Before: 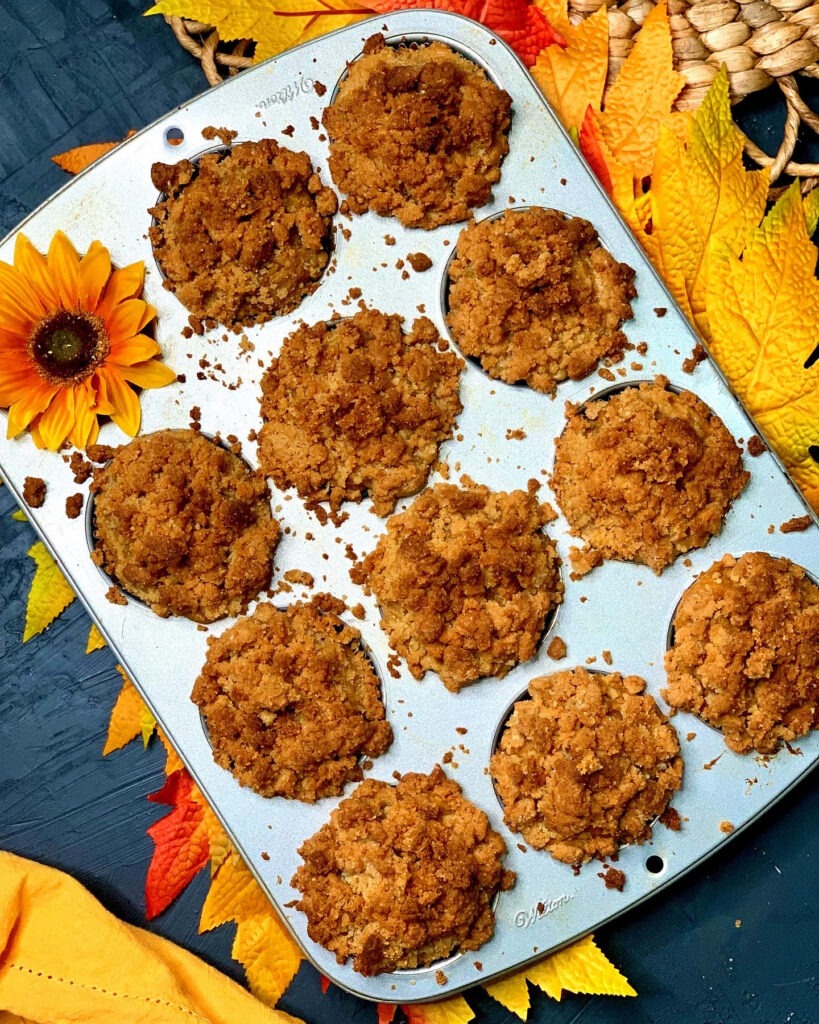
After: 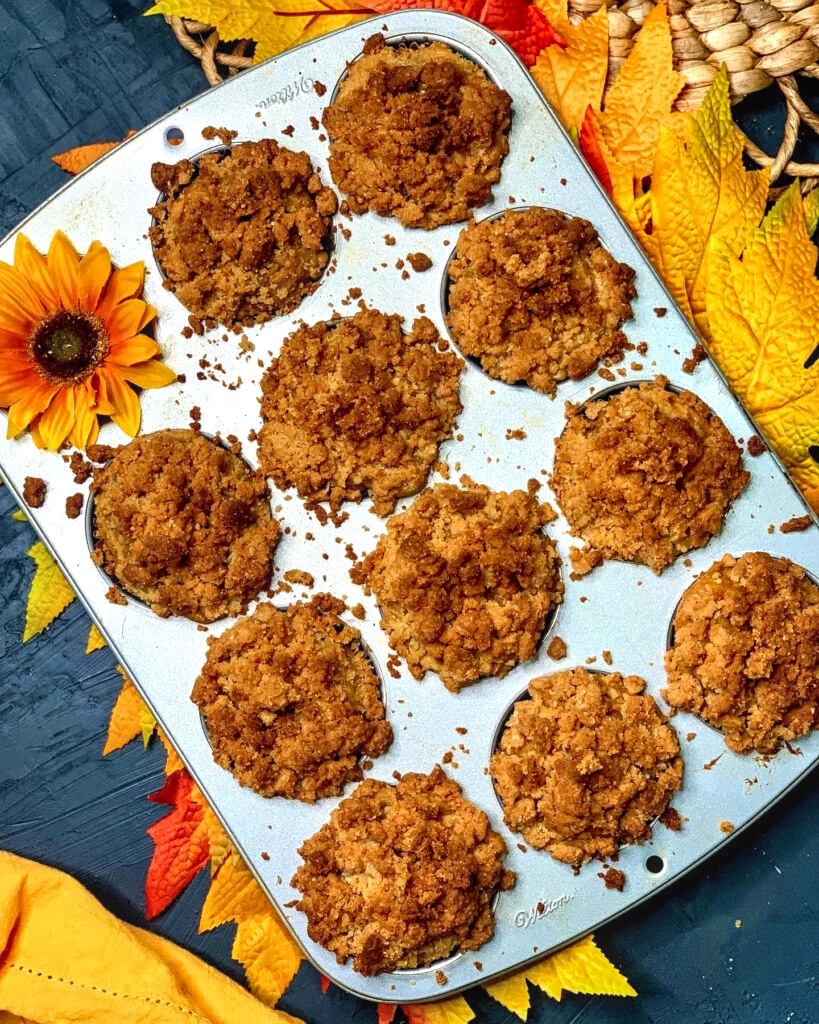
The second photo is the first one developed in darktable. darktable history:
local contrast: on, module defaults
shadows and highlights: low approximation 0.01, soften with gaussian
exposure: black level correction -0.001, exposure 0.08 EV, compensate highlight preservation false
